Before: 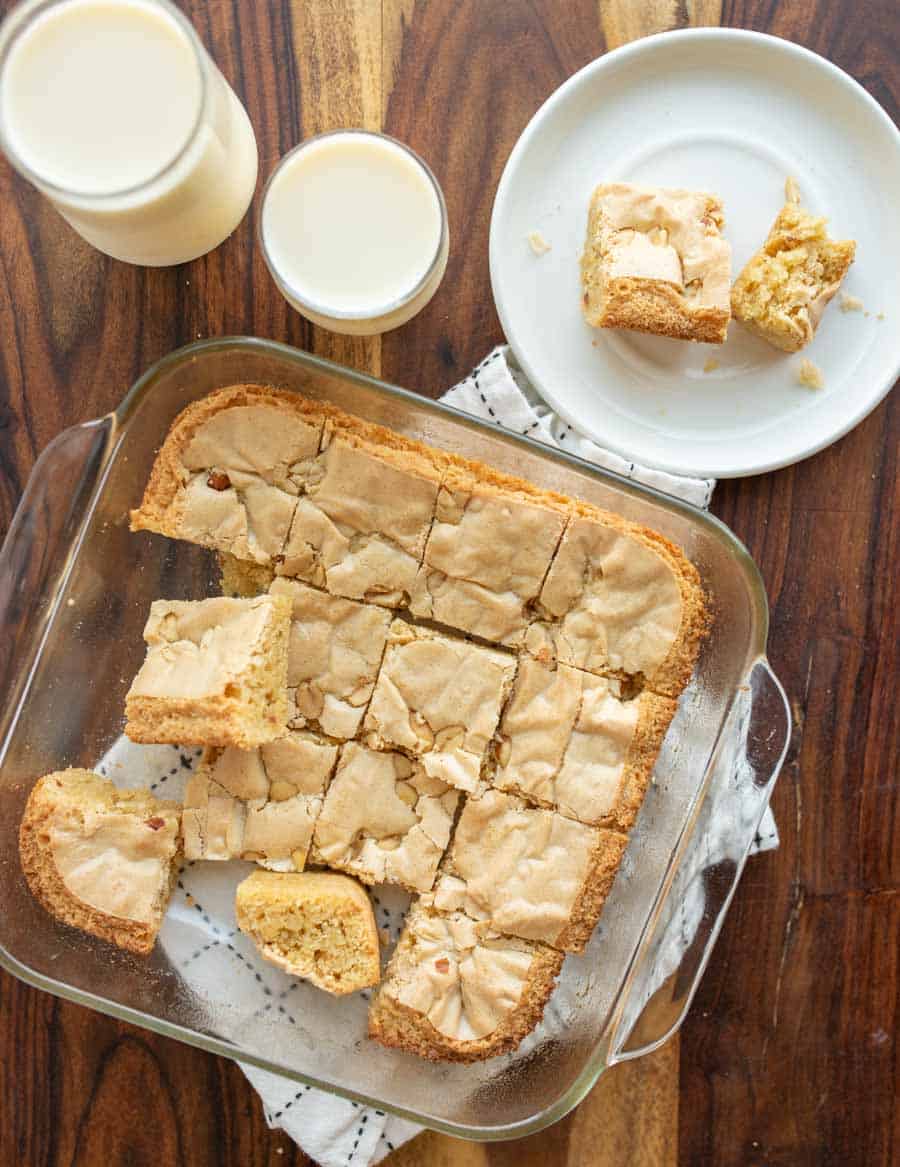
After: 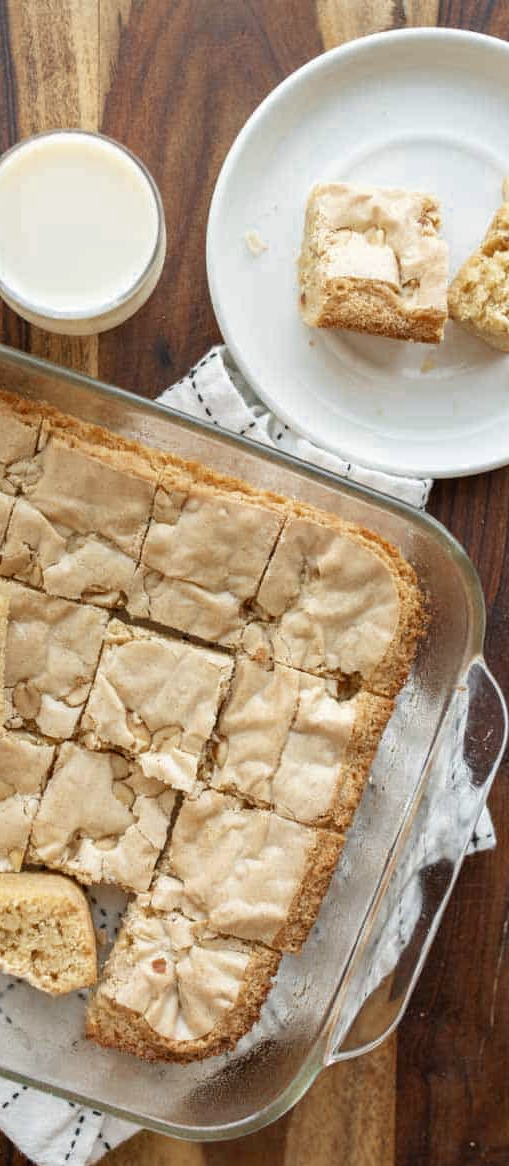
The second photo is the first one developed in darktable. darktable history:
color zones: curves: ch0 [(0, 0.5) (0.125, 0.4) (0.25, 0.5) (0.375, 0.4) (0.5, 0.4) (0.625, 0.35) (0.75, 0.35) (0.875, 0.5)]; ch1 [(0, 0.35) (0.125, 0.45) (0.25, 0.35) (0.375, 0.35) (0.5, 0.35) (0.625, 0.35) (0.75, 0.45) (0.875, 0.35)]; ch2 [(0, 0.6) (0.125, 0.5) (0.25, 0.5) (0.375, 0.6) (0.5, 0.6) (0.625, 0.5) (0.75, 0.5) (0.875, 0.5)]
crop: left 31.458%, top 0%, right 11.876%
